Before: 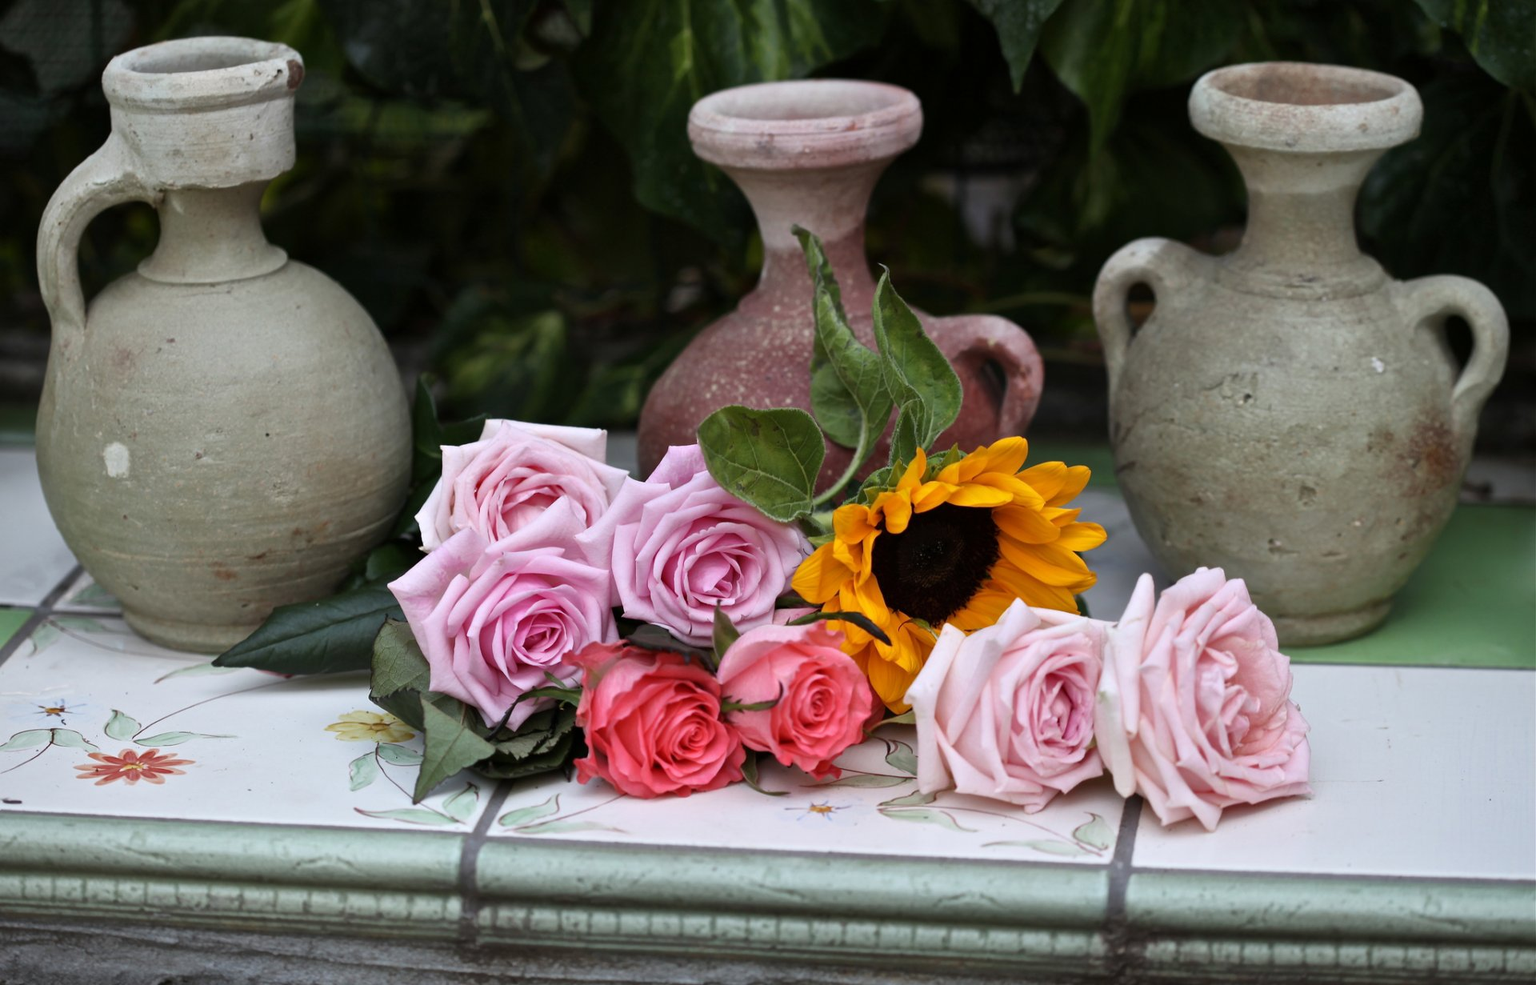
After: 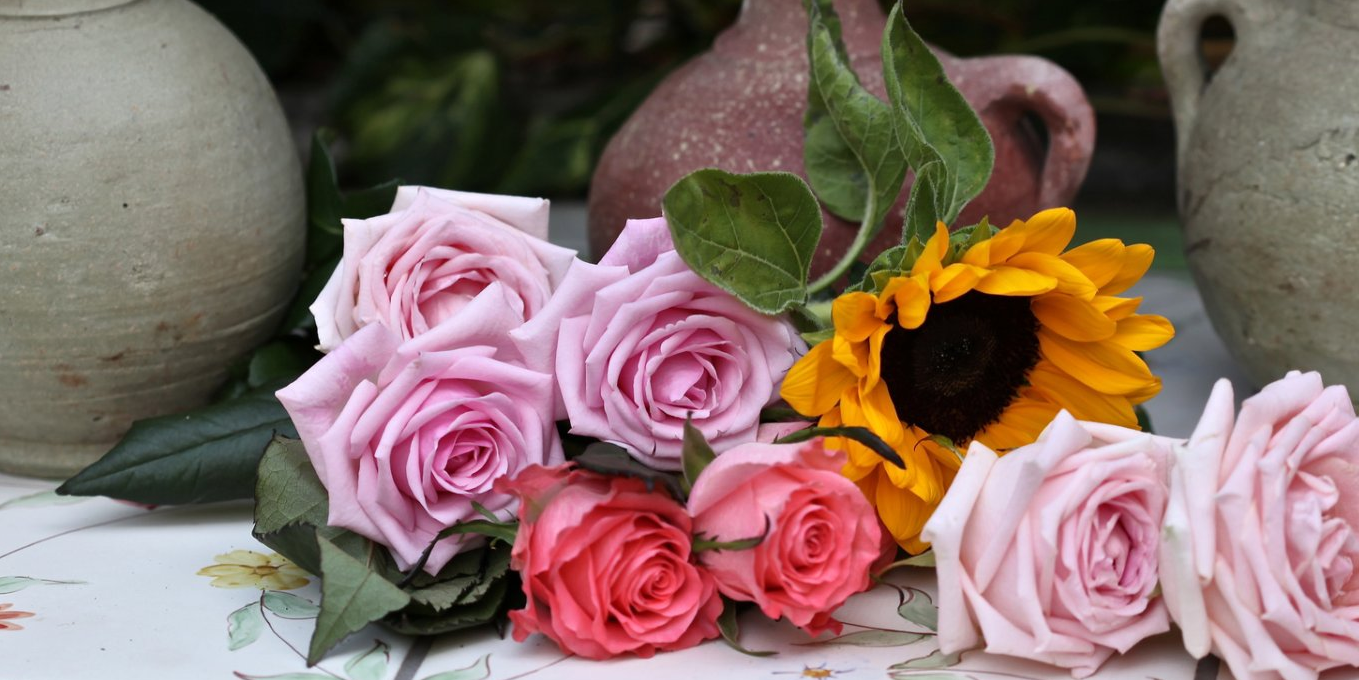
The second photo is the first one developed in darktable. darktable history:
tone equalizer: smoothing diameter 24.91%, edges refinement/feathering 7.95, preserve details guided filter
crop: left 10.897%, top 27.533%, right 18.291%, bottom 17.178%
